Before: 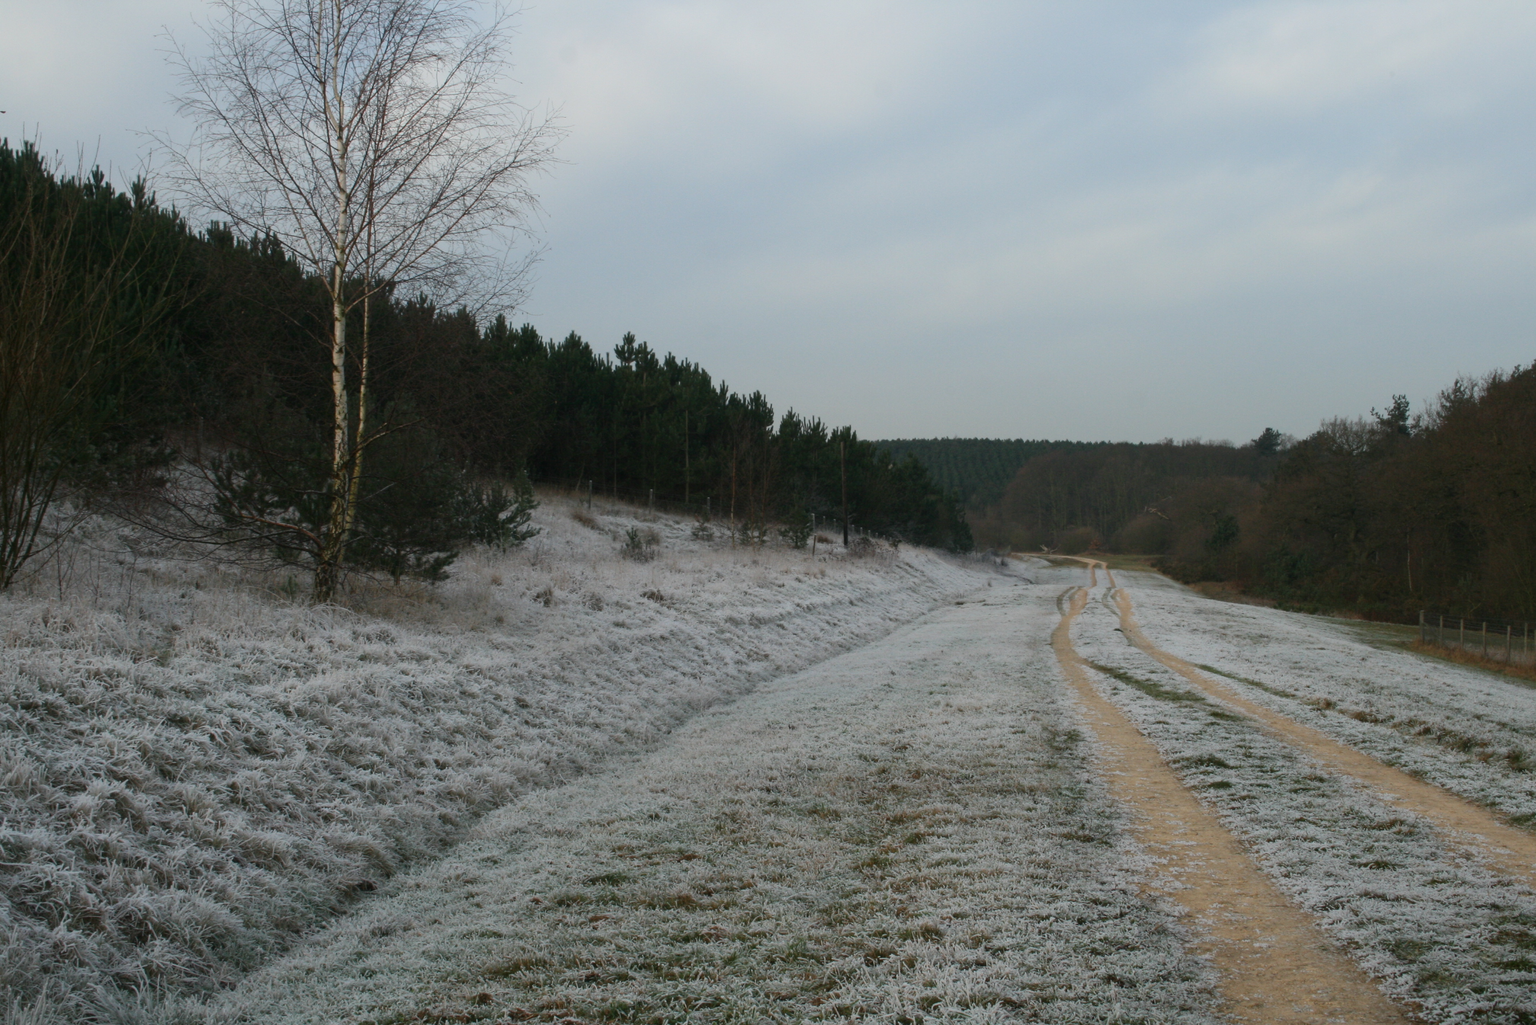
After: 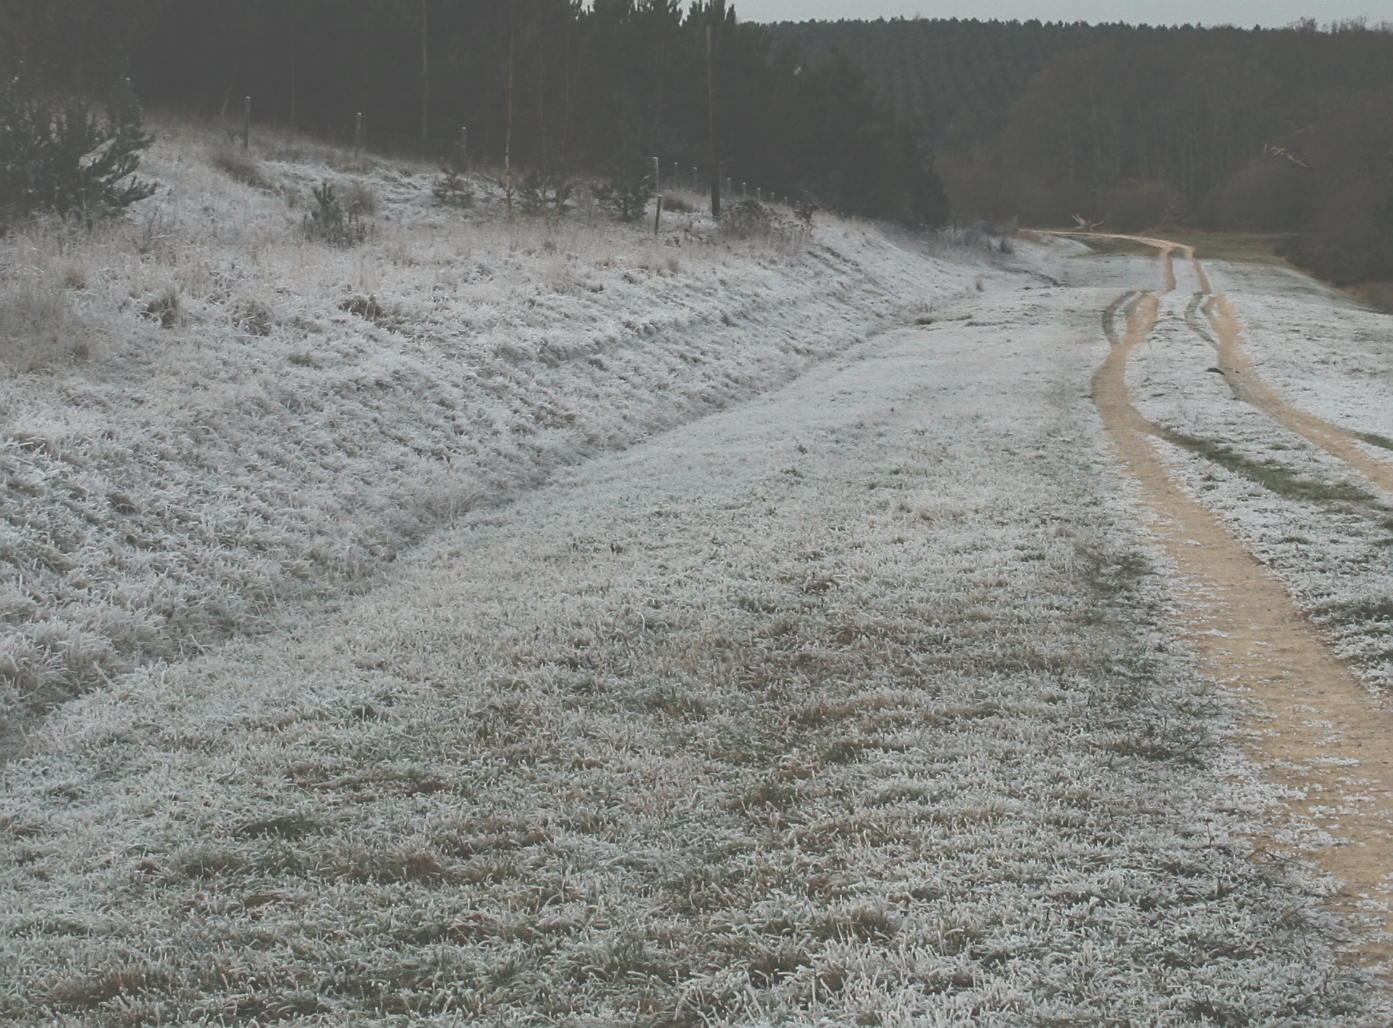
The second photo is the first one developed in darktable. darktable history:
white balance: red 1, blue 1
local contrast: detail 140%
sharpen: on, module defaults
exposure: black level correction -0.087, compensate highlight preservation false
crop: left 29.672%, top 41.786%, right 20.851%, bottom 3.487%
